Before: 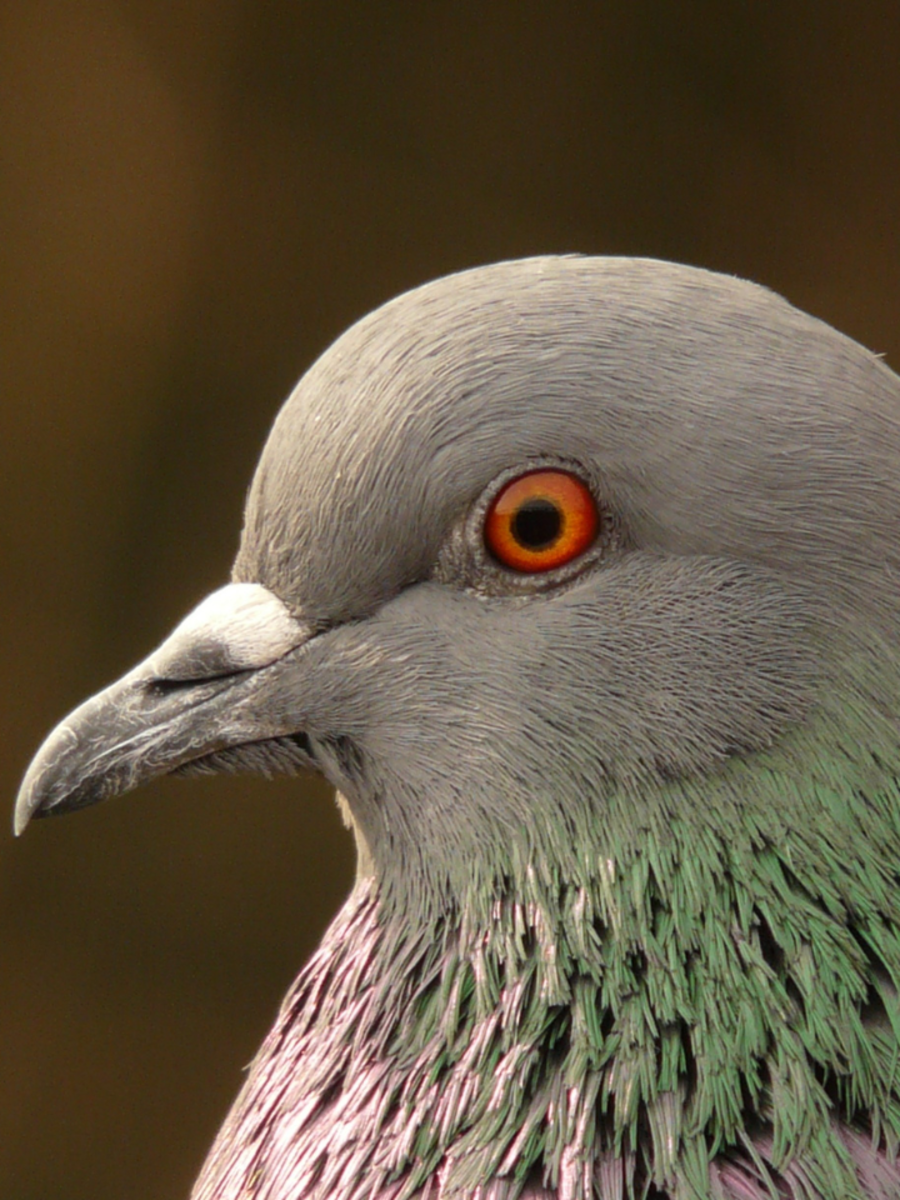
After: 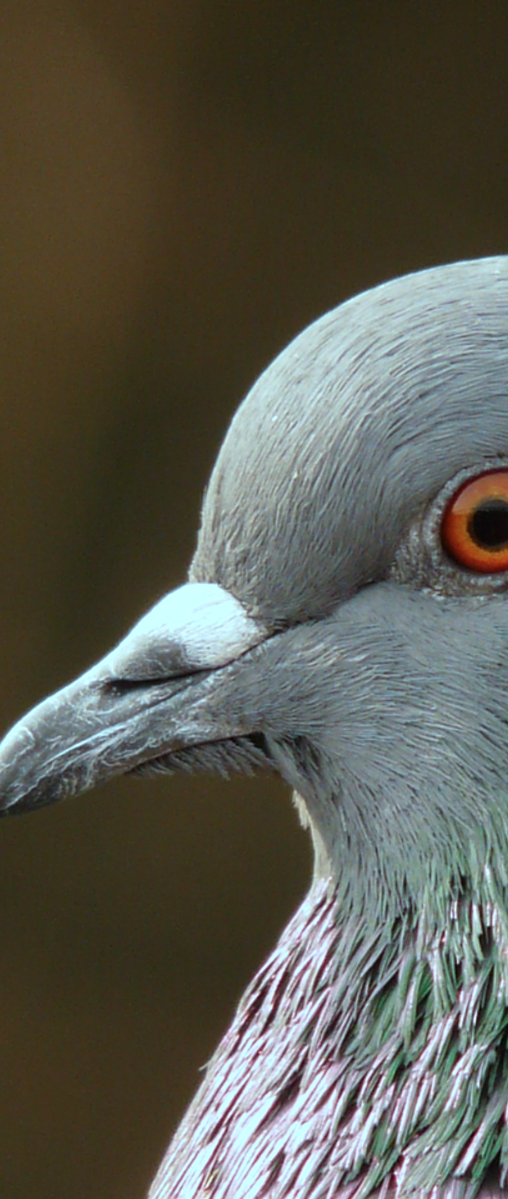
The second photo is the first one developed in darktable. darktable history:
exposure: compensate exposure bias true, compensate highlight preservation false
crop: left 4.844%, right 38.639%
sharpen: radius 1.459, amount 0.393, threshold 1.565
color correction: highlights a* -10.22, highlights b* -9.68
color calibration: x 0.367, y 0.376, temperature 4381.12 K
